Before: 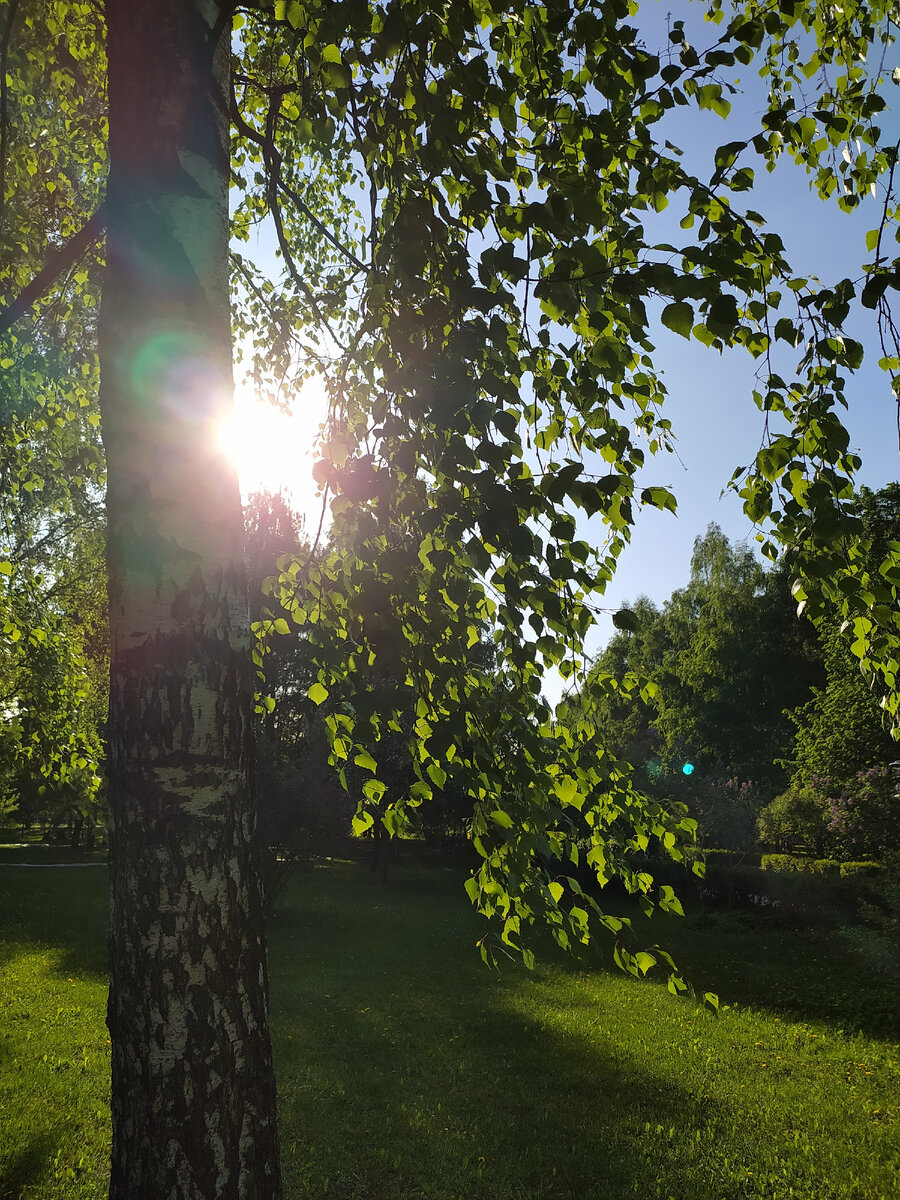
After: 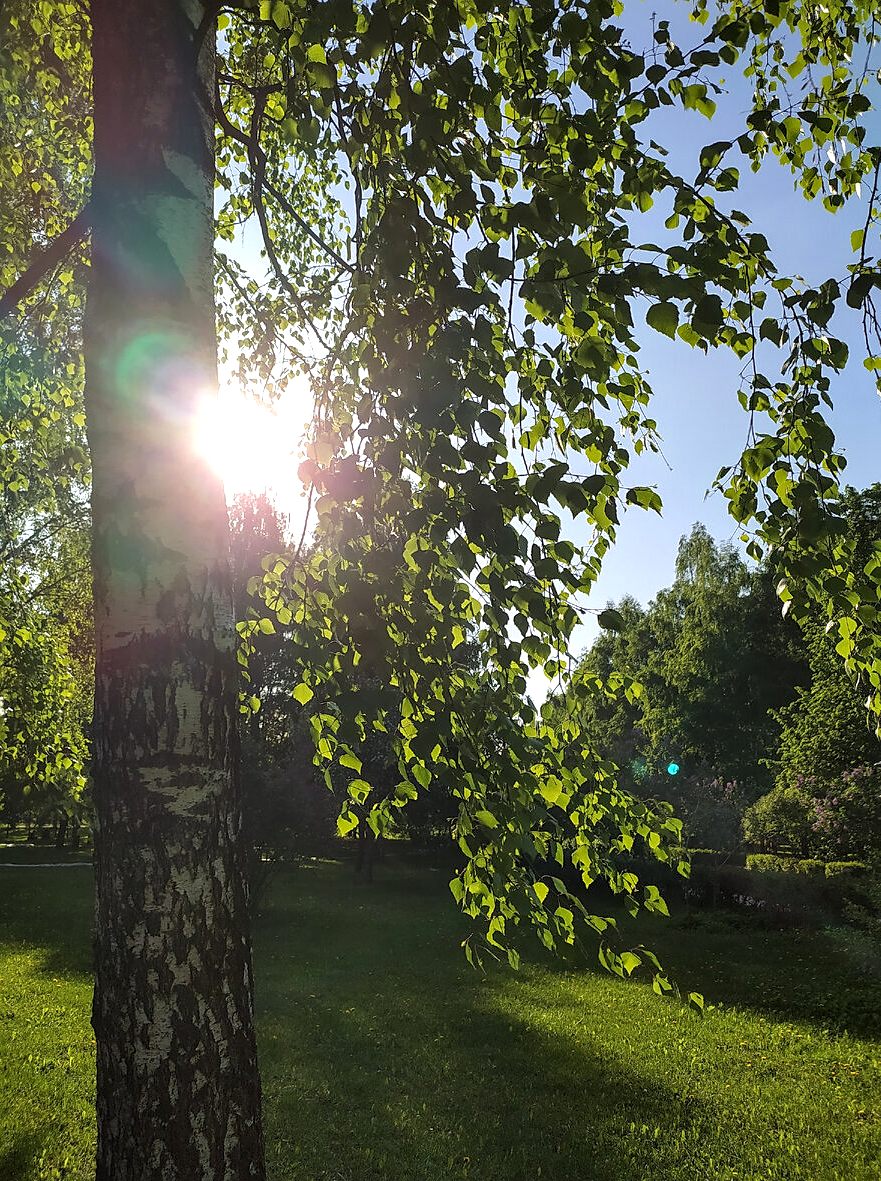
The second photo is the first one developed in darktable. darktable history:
local contrast: on, module defaults
crop: left 1.712%, right 0.288%, bottom 1.556%
sharpen: radius 1.851, amount 0.39, threshold 1.544
exposure: exposure 0.295 EV, compensate highlight preservation false
